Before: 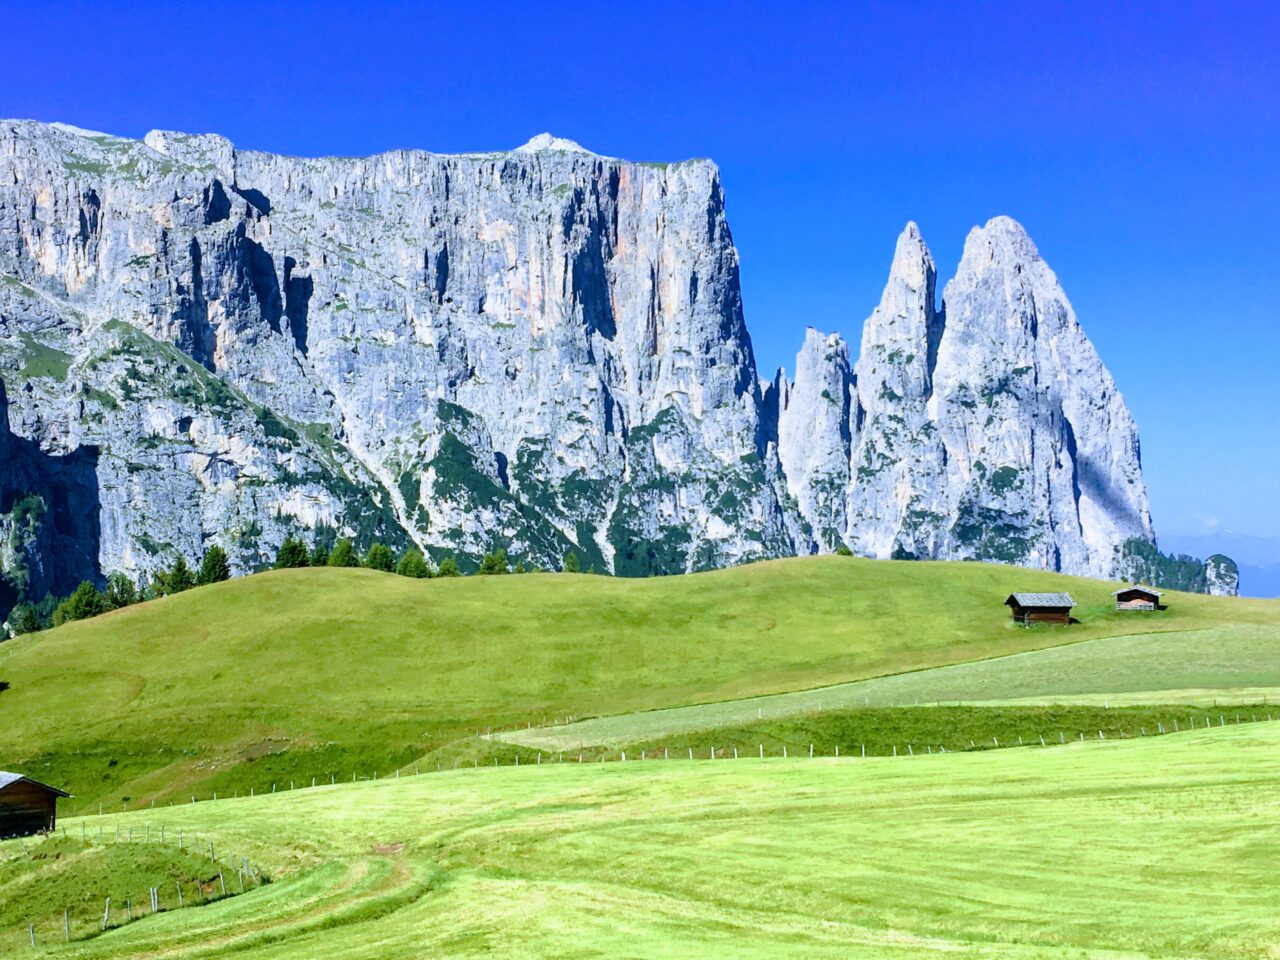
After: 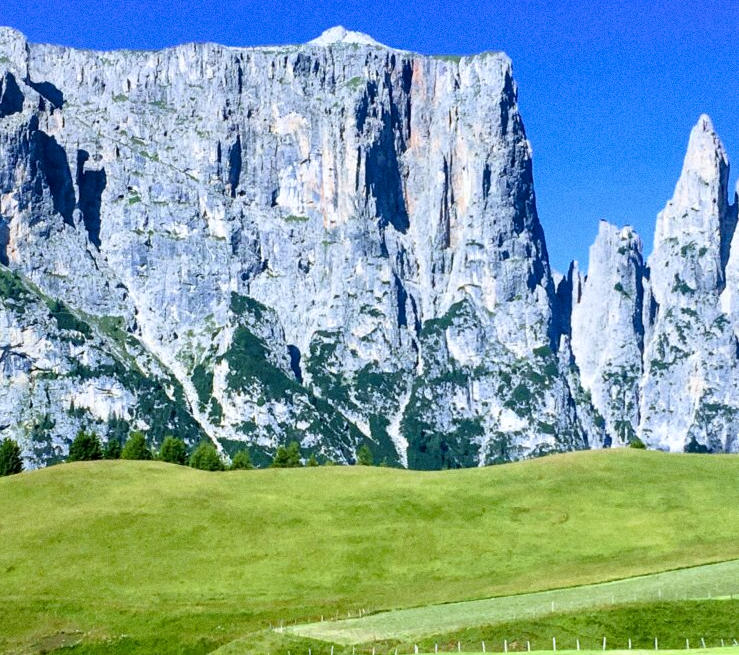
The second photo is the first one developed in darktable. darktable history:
local contrast: mode bilateral grid, contrast 25, coarseness 50, detail 123%, midtone range 0.2
grain: coarseness 0.09 ISO
crop: left 16.202%, top 11.208%, right 26.045%, bottom 20.557%
